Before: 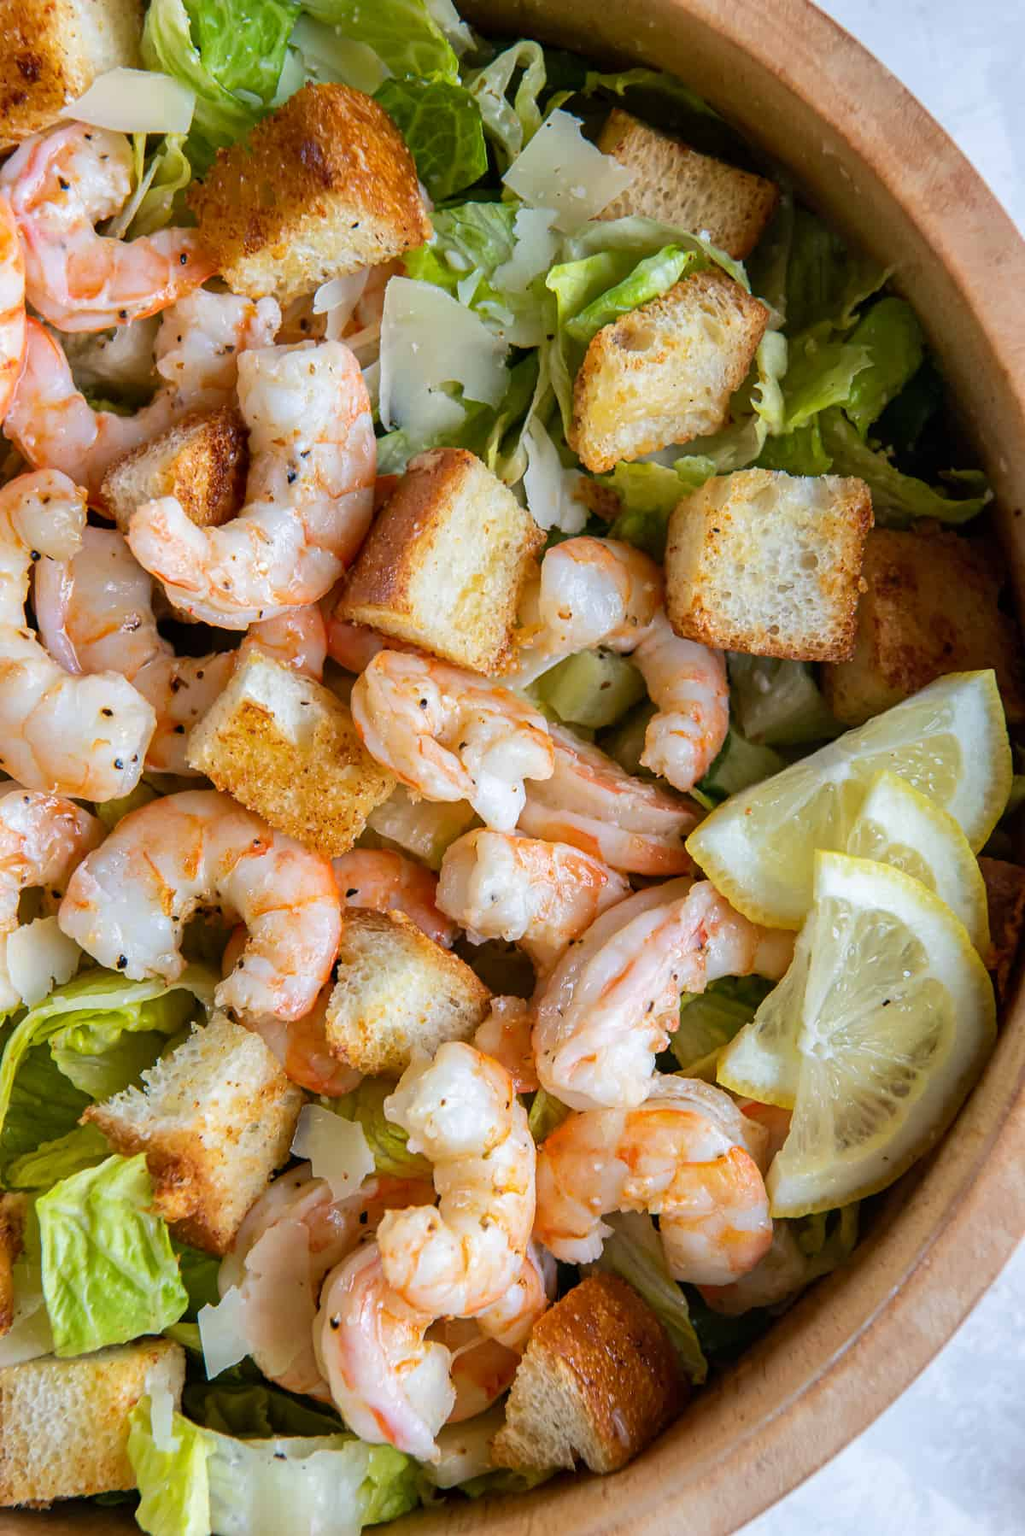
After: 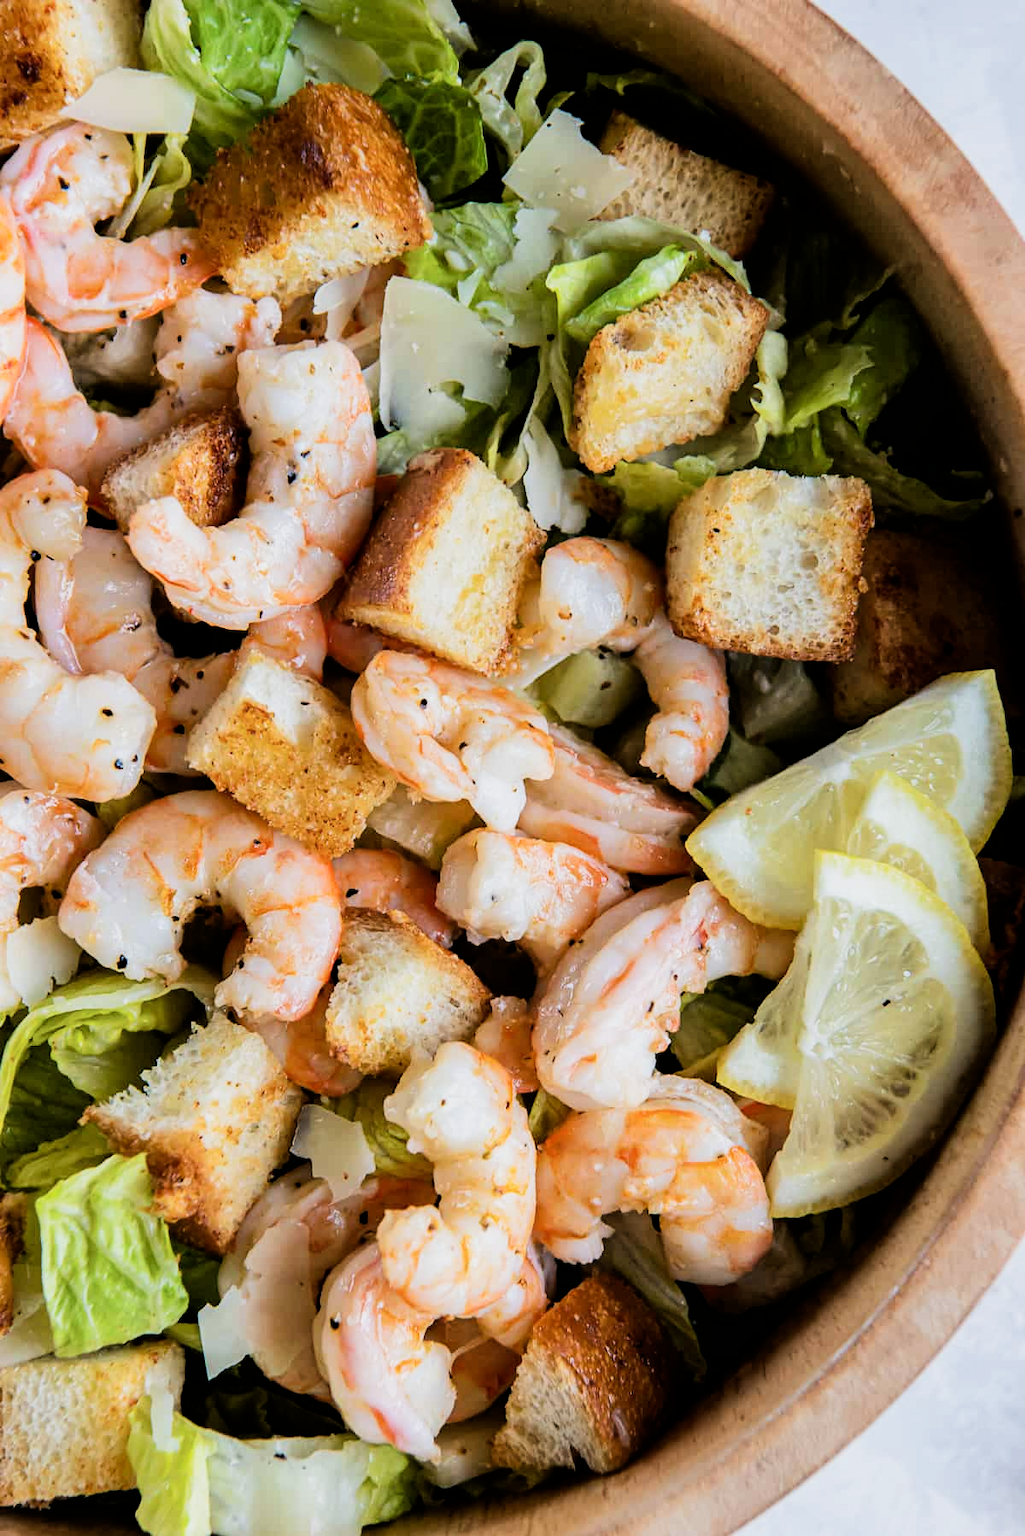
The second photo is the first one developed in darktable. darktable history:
filmic rgb: black relative exposure -5.07 EV, white relative exposure 3.5 EV, hardness 3.18, contrast 1.495, highlights saturation mix -49.1%
